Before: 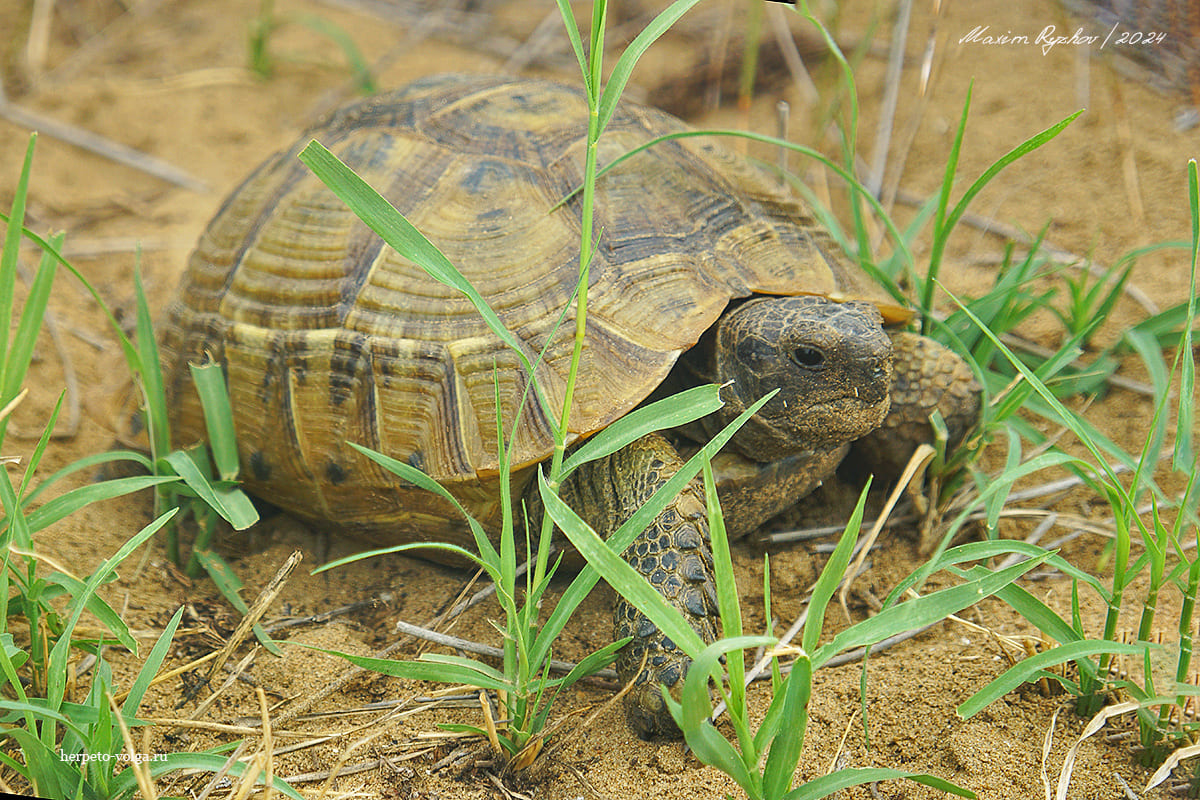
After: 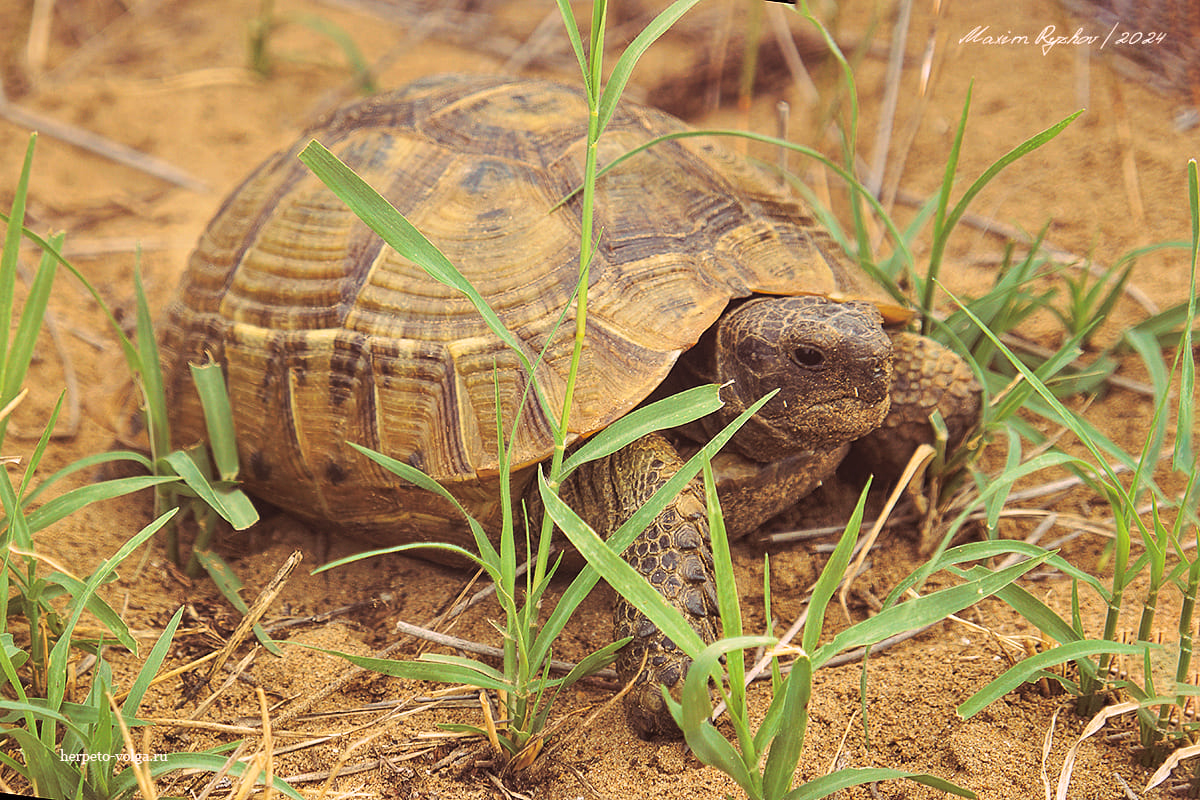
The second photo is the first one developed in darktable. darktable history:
white balance: red 1.127, blue 0.943
split-toning: highlights › hue 298.8°, highlights › saturation 0.73, compress 41.76%
